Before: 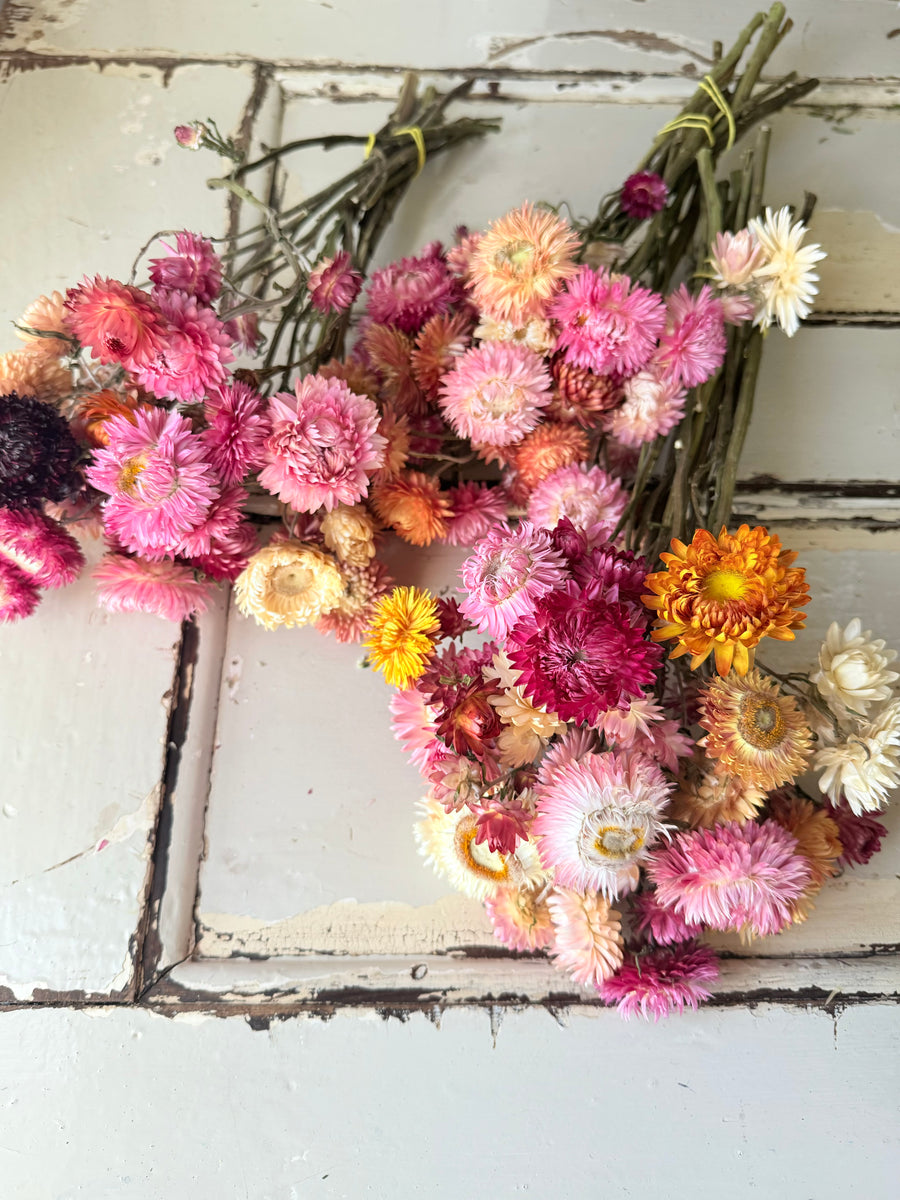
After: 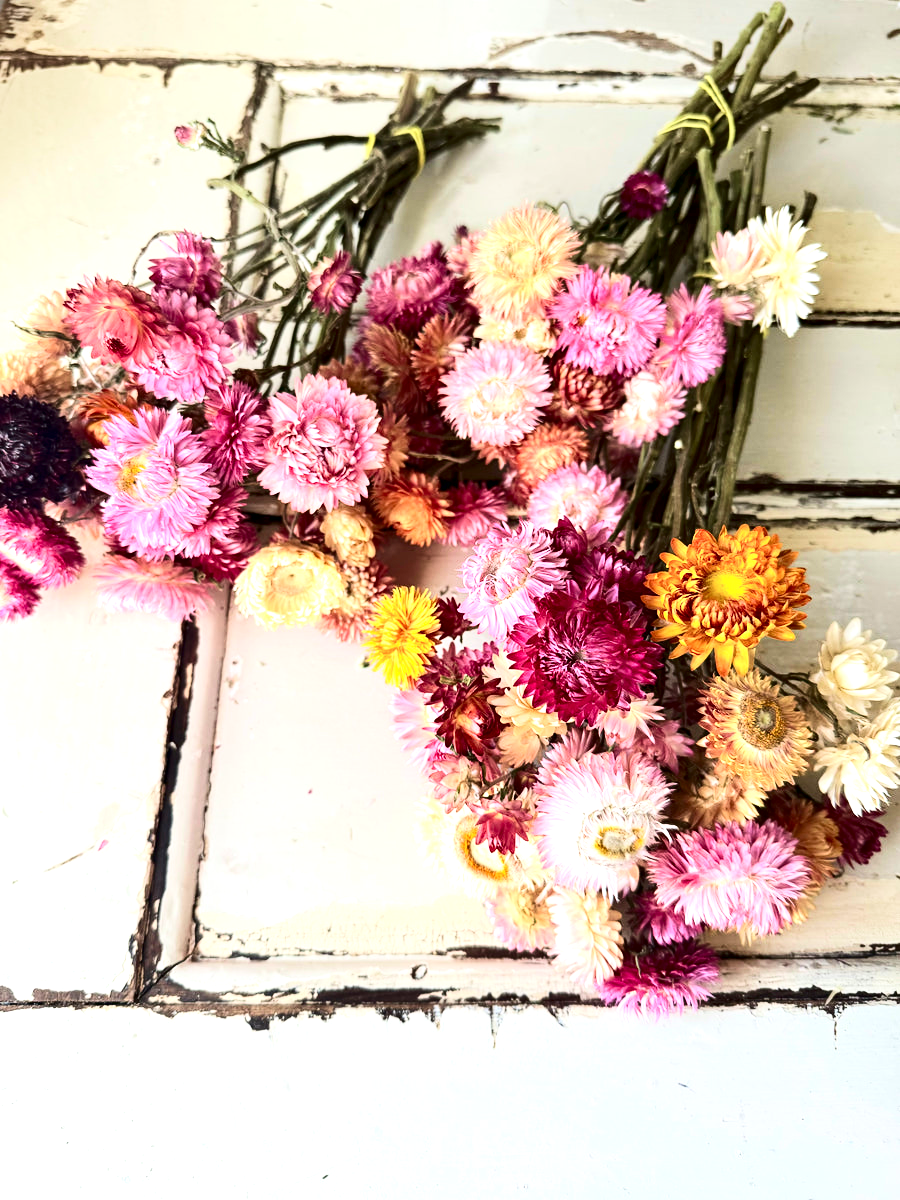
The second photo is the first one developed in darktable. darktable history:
velvia: on, module defaults
contrast brightness saturation: contrast 0.28
contrast equalizer: octaves 7, y [[0.6 ×6], [0.55 ×6], [0 ×6], [0 ×6], [0 ×6]], mix 0.3
exposure: black level correction 0.001, exposure 0.5 EV, compensate exposure bias true, compensate highlight preservation false
